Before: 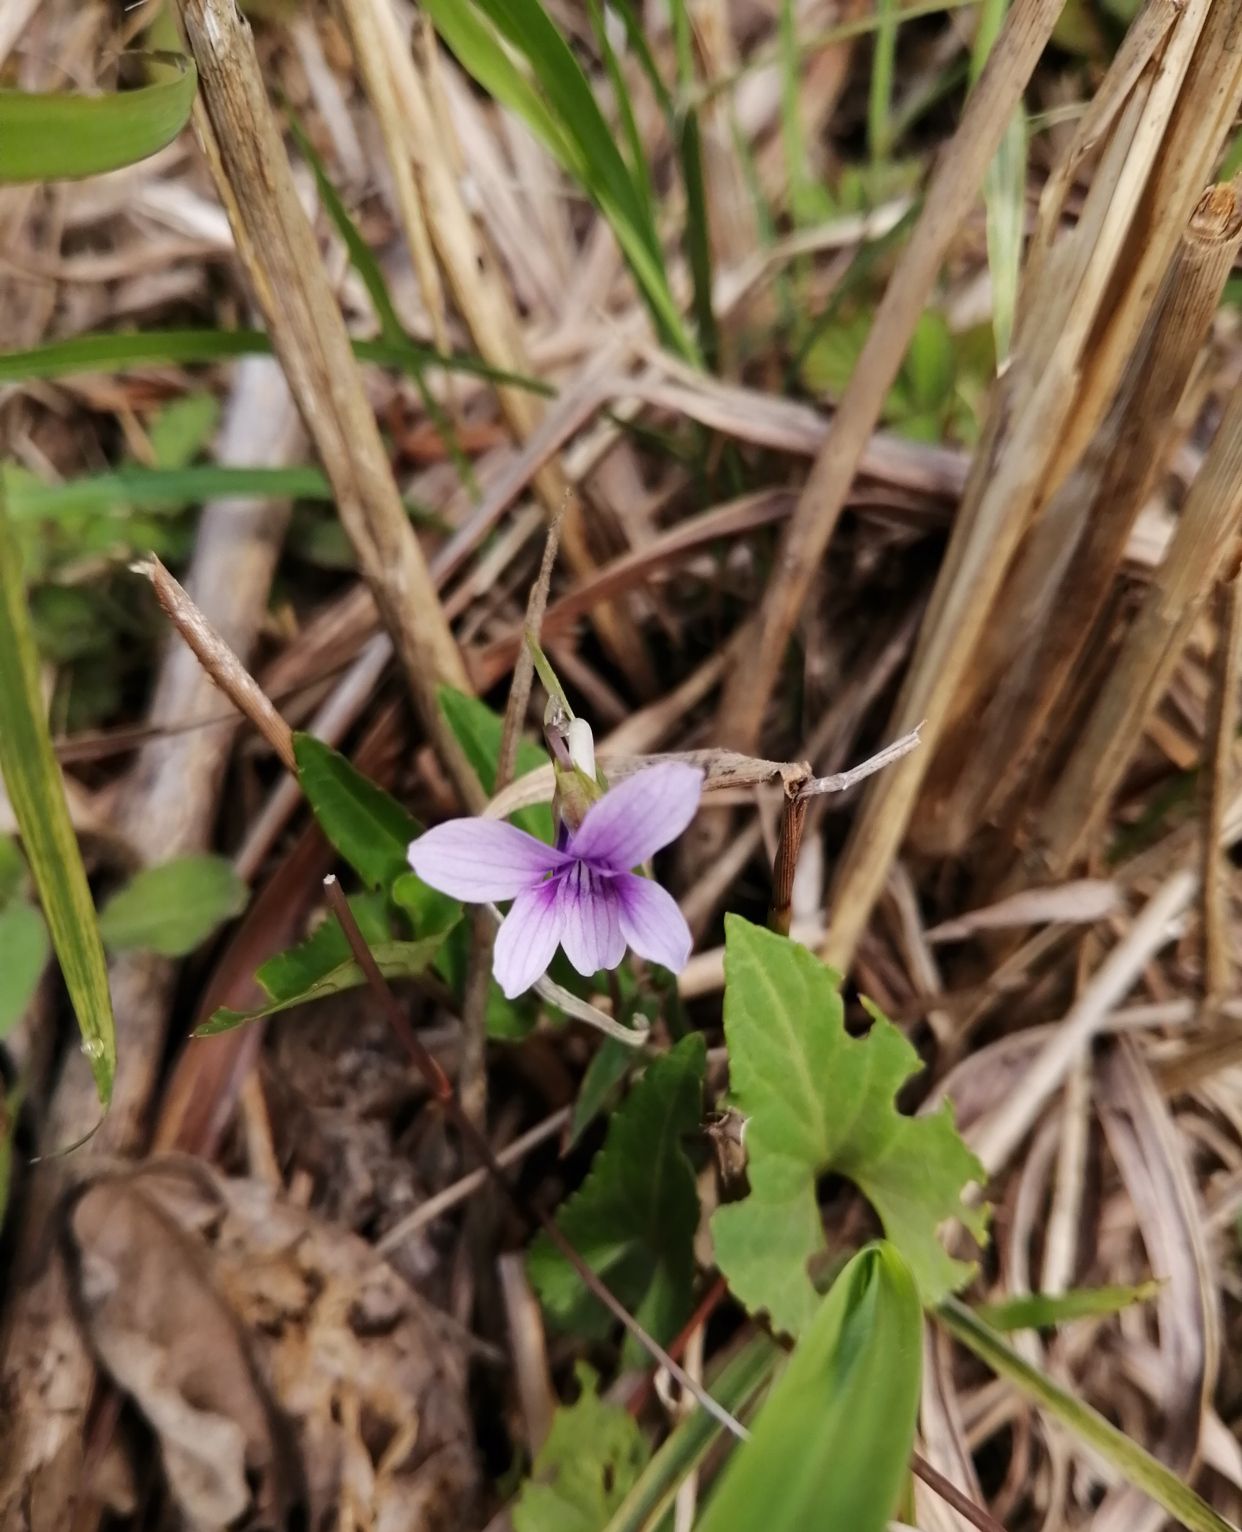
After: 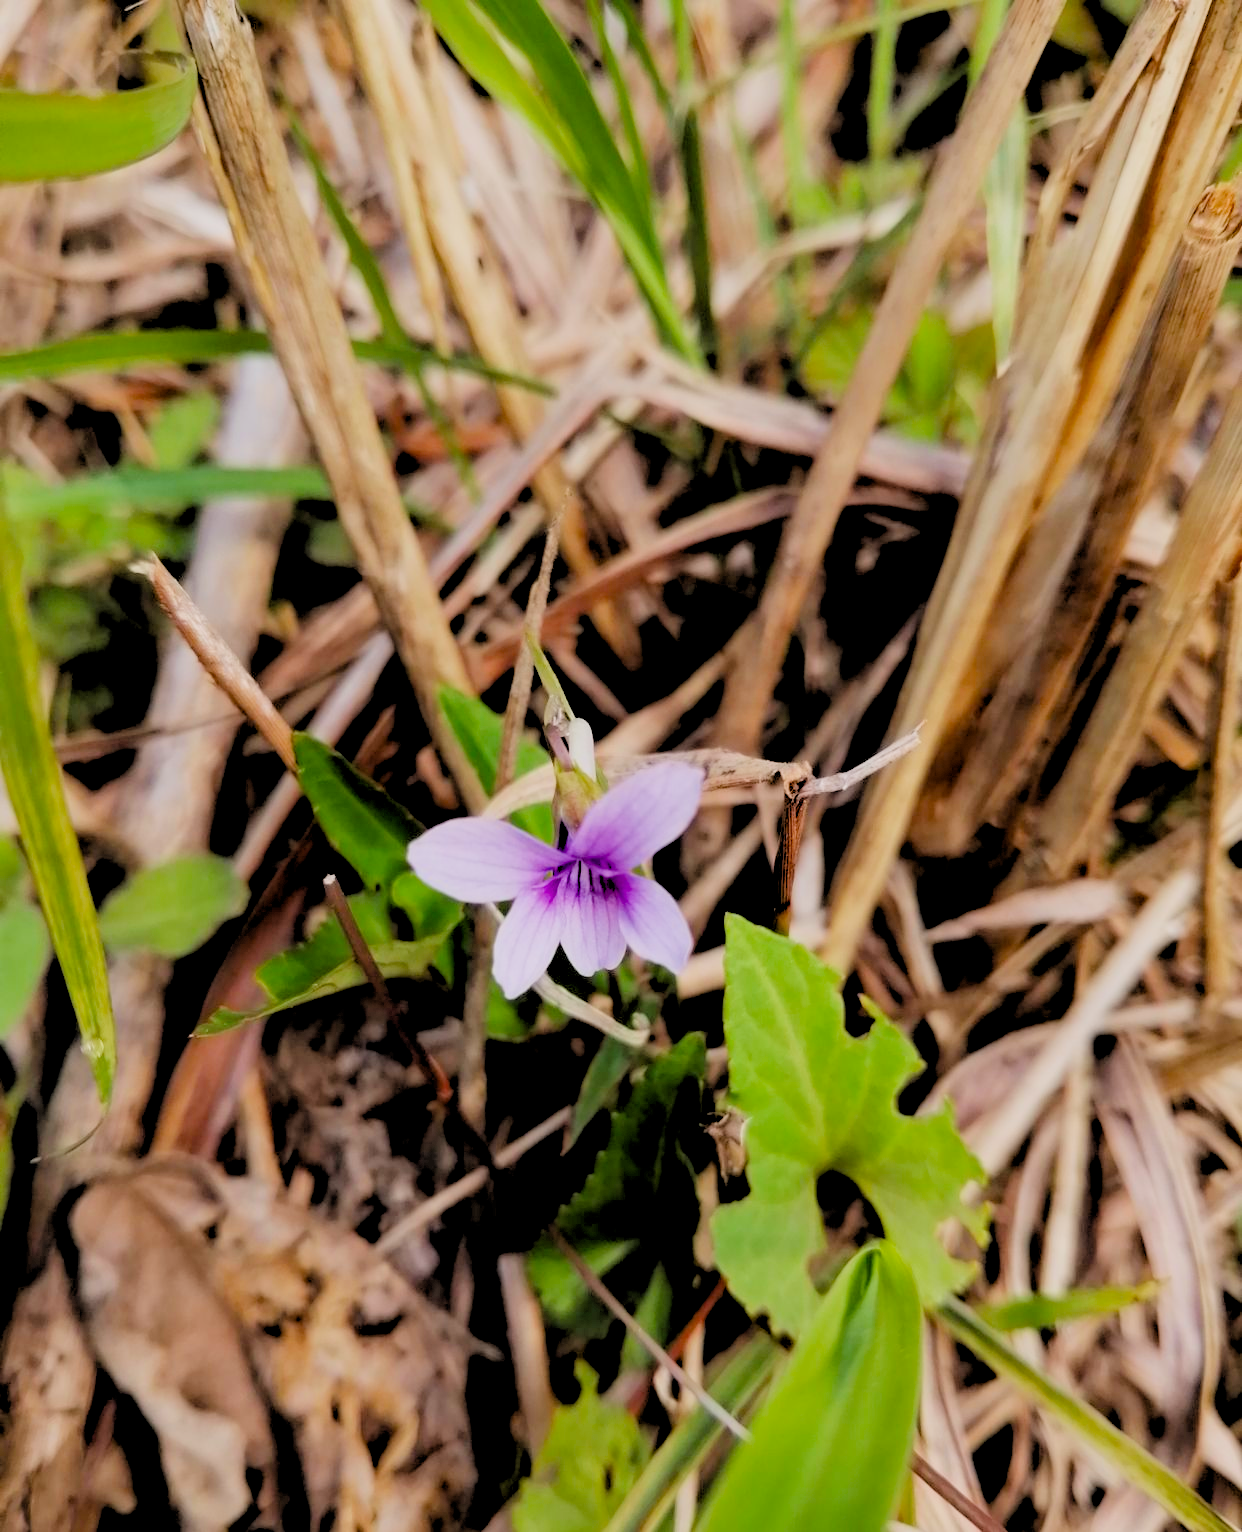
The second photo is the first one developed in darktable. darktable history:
exposure: black level correction 0, exposure 0.7 EV, compensate exposure bias true, compensate highlight preservation false
filmic rgb: black relative exposure -8.79 EV, white relative exposure 4.98 EV, threshold 6 EV, target black luminance 0%, hardness 3.77, latitude 66.34%, contrast 0.822, highlights saturation mix 10%, shadows ↔ highlights balance 20%, add noise in highlights 0.1, color science v4 (2020), iterations of high-quality reconstruction 0, type of noise poissonian, enable highlight reconstruction true
rgb levels: levels [[0.029, 0.461, 0.922], [0, 0.5, 1], [0, 0.5, 1]]
white balance: emerald 1
